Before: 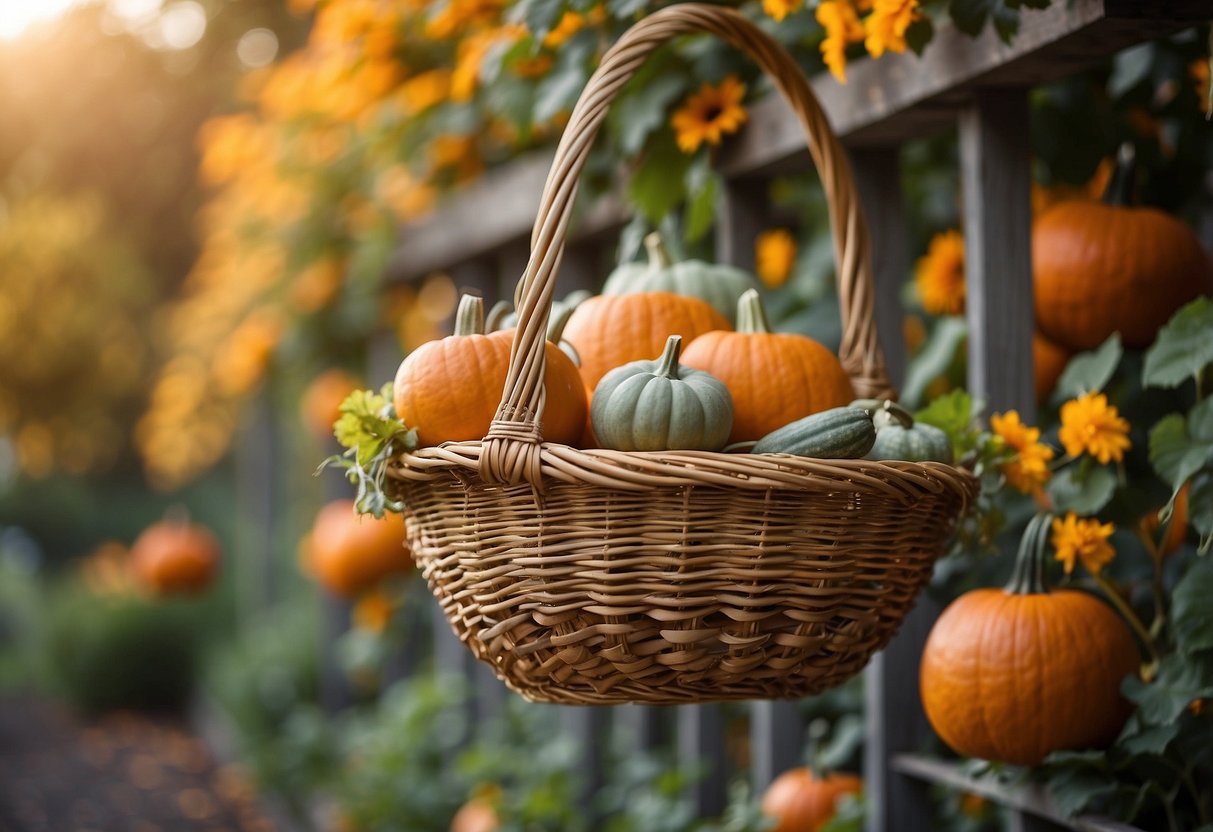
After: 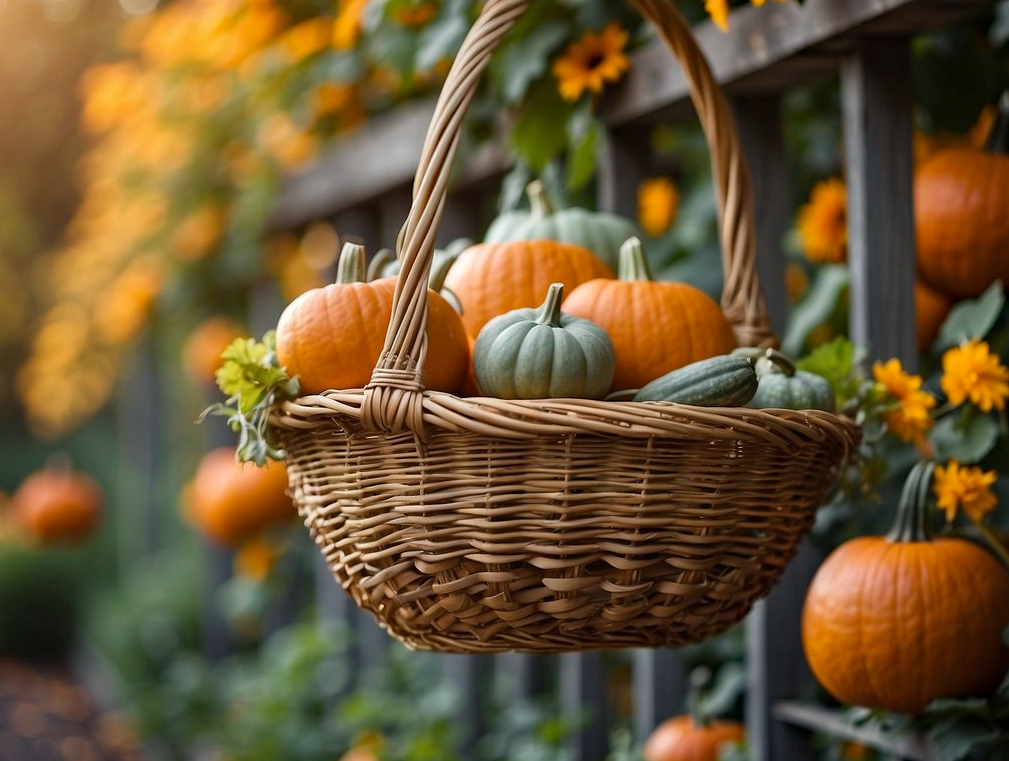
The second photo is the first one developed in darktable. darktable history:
crop: left 9.789%, top 6.275%, right 6.996%, bottom 2.207%
haze removal: compatibility mode true, adaptive false
exposure: exposure -0.012 EV, compensate exposure bias true, compensate highlight preservation false
